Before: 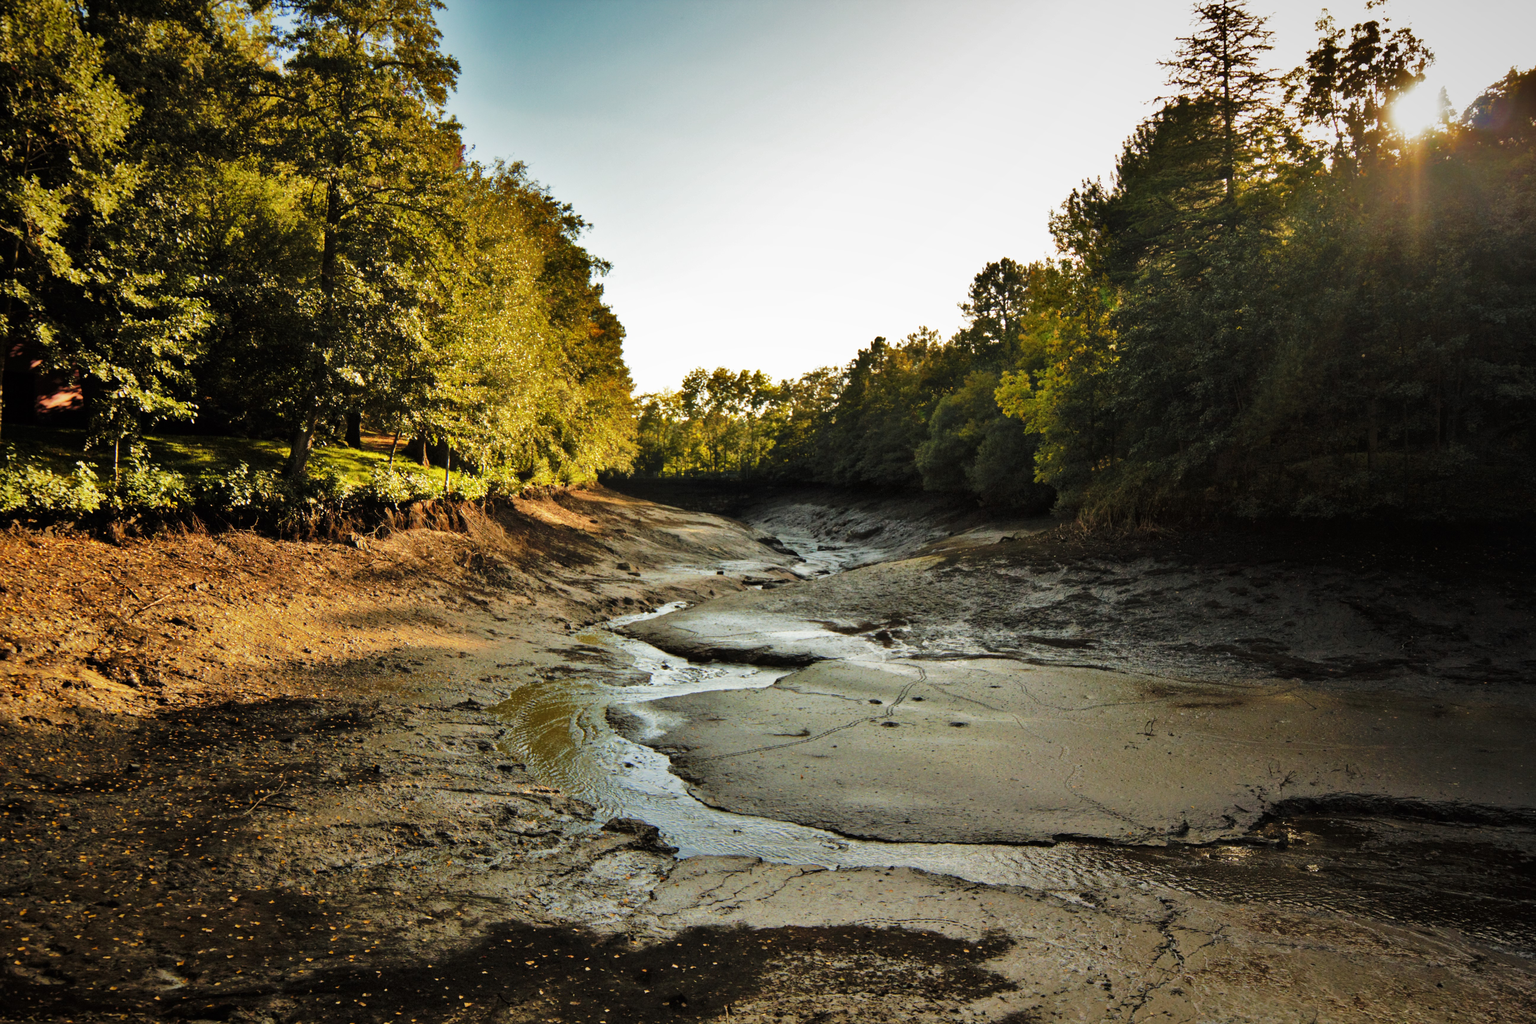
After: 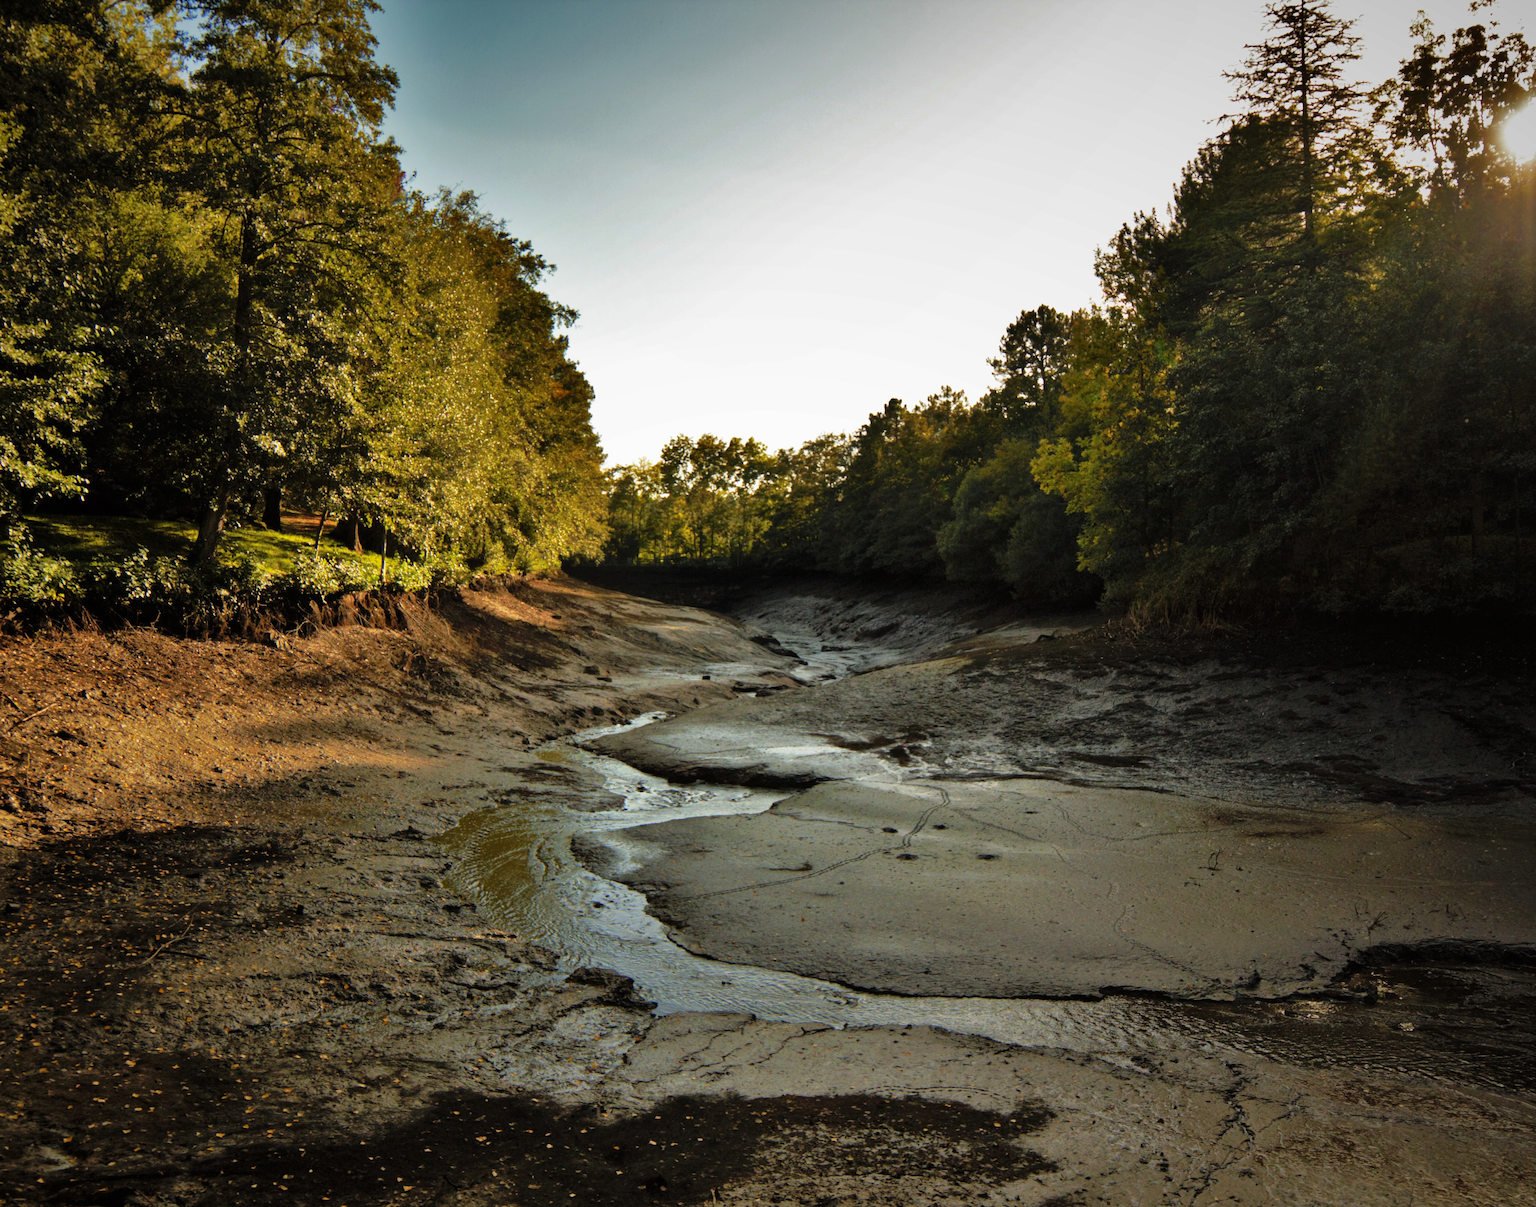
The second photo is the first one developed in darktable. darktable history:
crop: left 8.026%, right 7.374%
base curve: curves: ch0 [(0, 0) (0.595, 0.418) (1, 1)], preserve colors none
